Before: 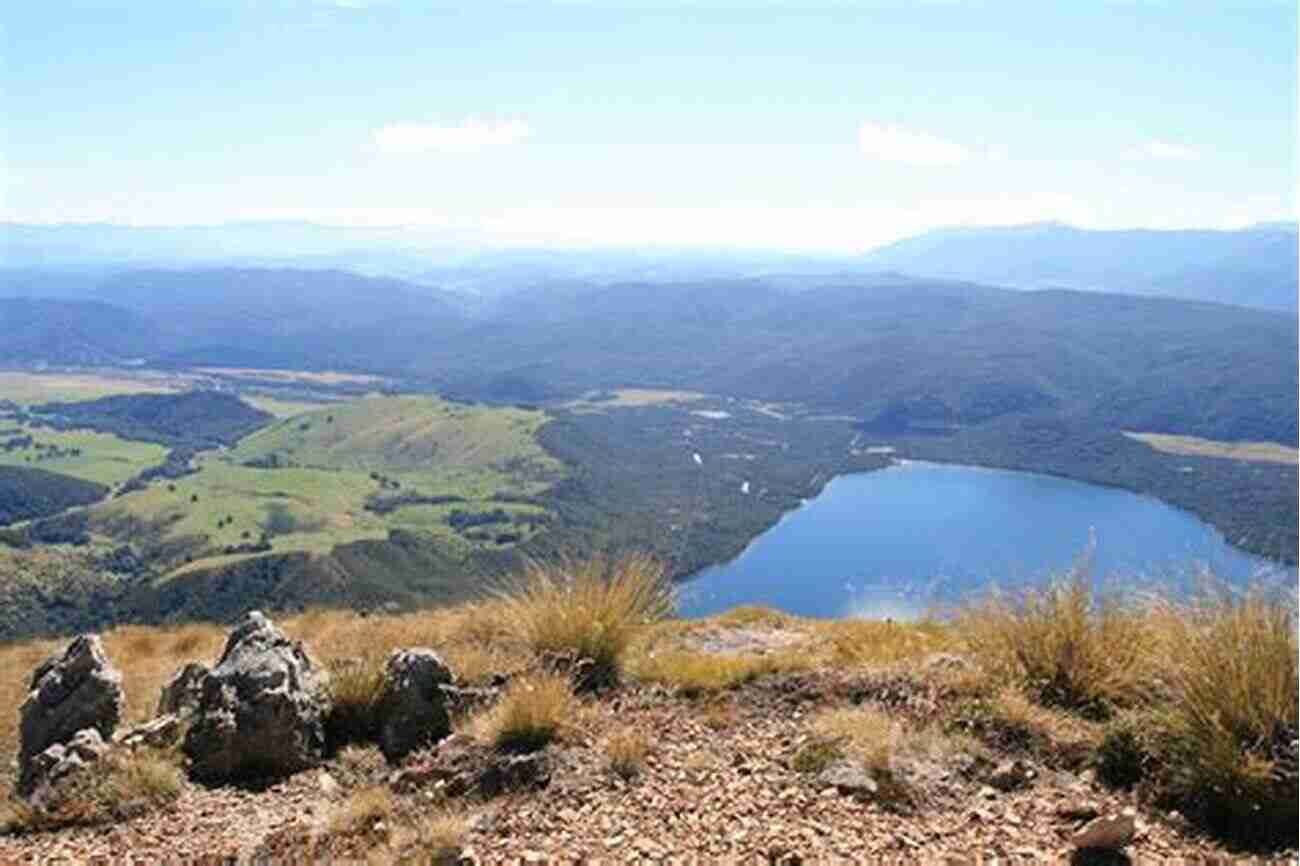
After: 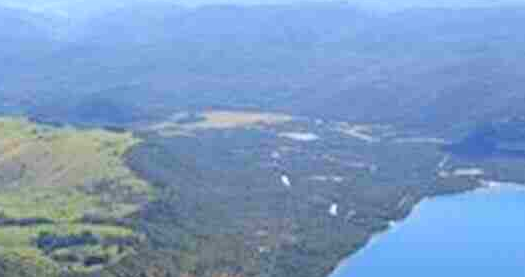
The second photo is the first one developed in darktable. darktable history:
crop: left 31.751%, top 32.172%, right 27.8%, bottom 35.83%
contrast brightness saturation: contrast 0.07, brightness 0.08, saturation 0.18
